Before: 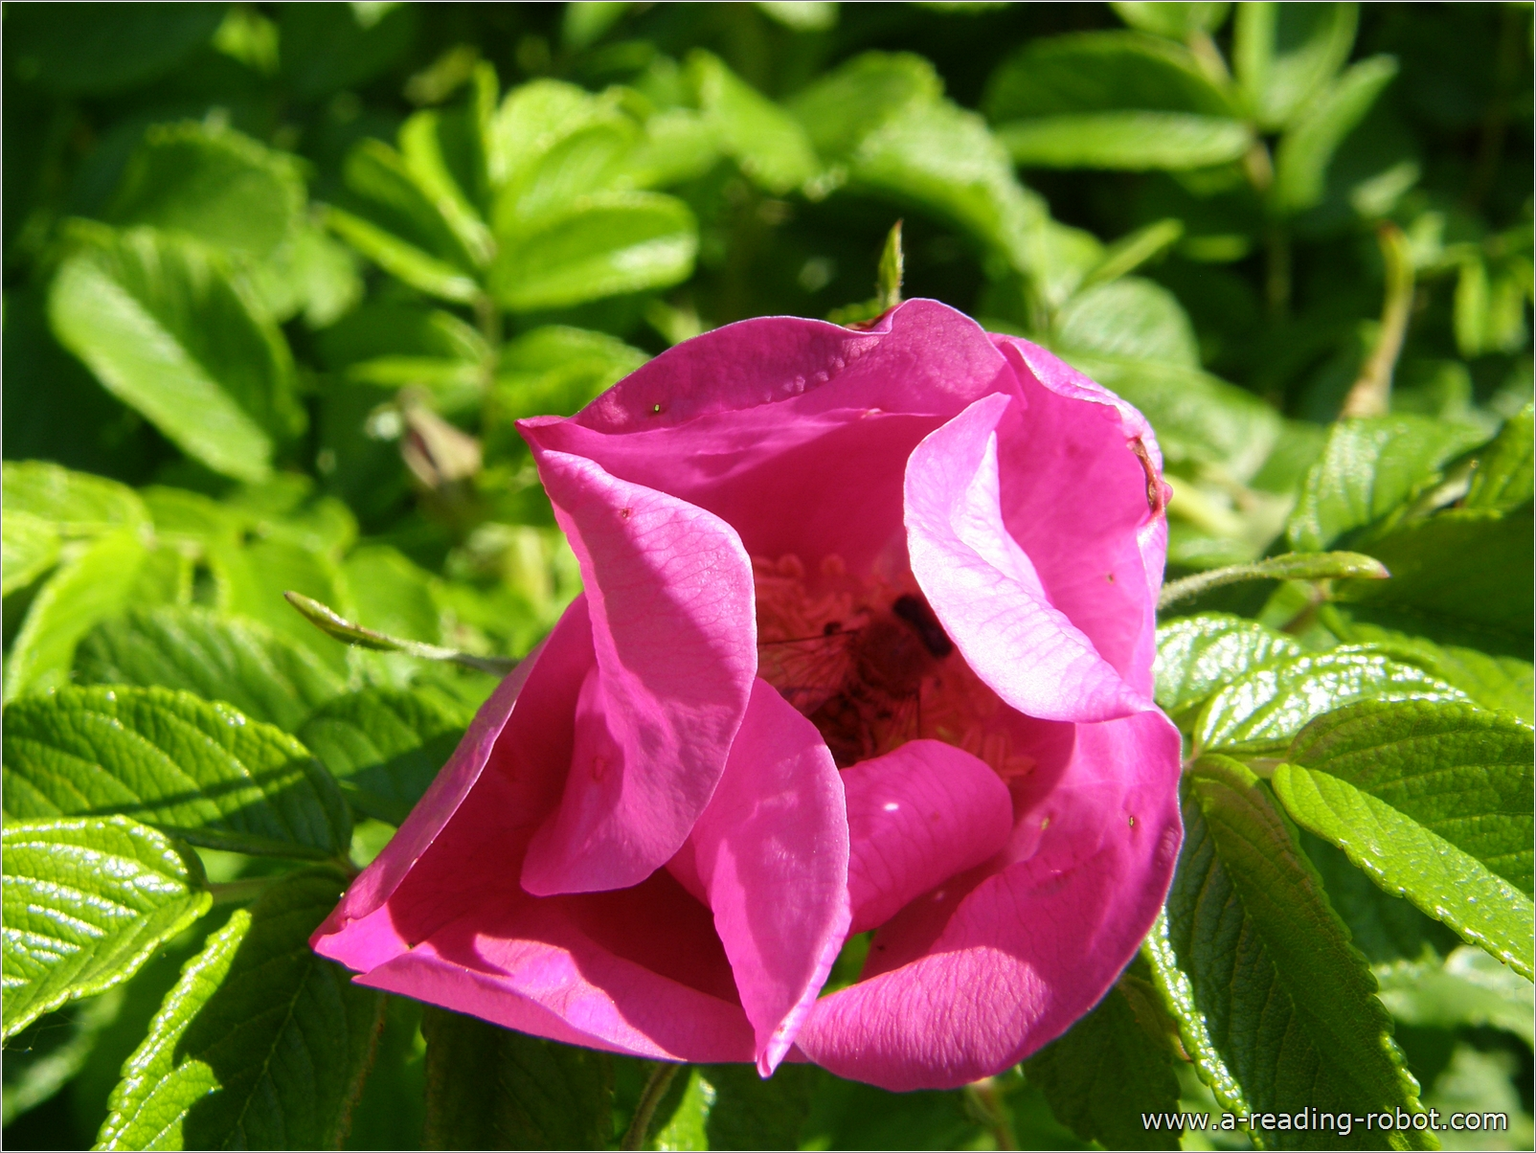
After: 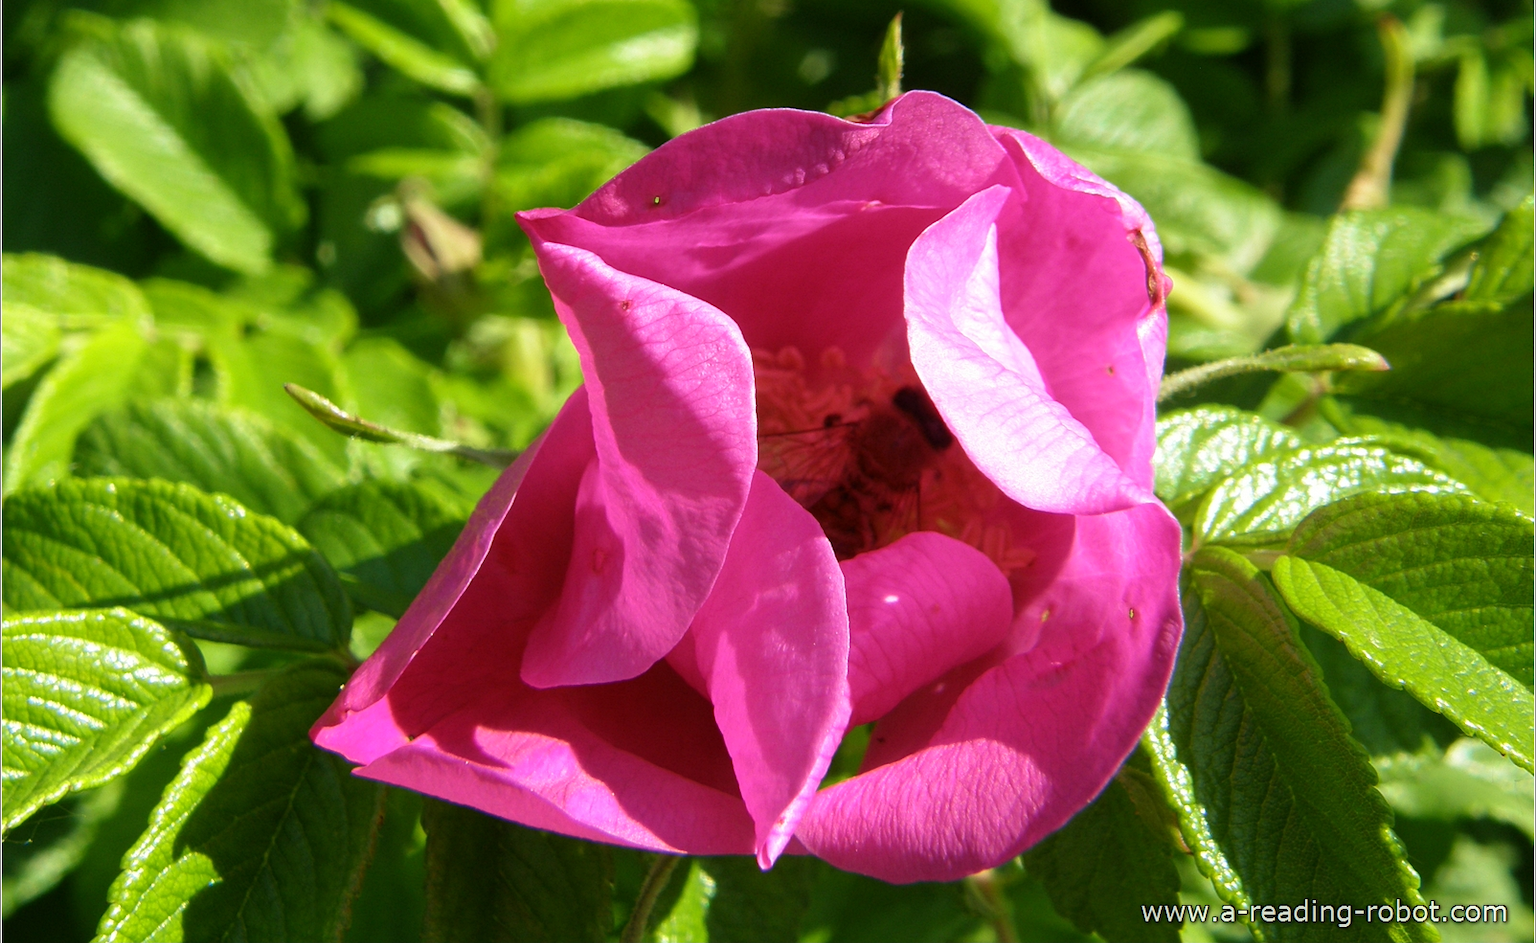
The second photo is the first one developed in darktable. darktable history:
velvia: on, module defaults
crop and rotate: top 18.128%
